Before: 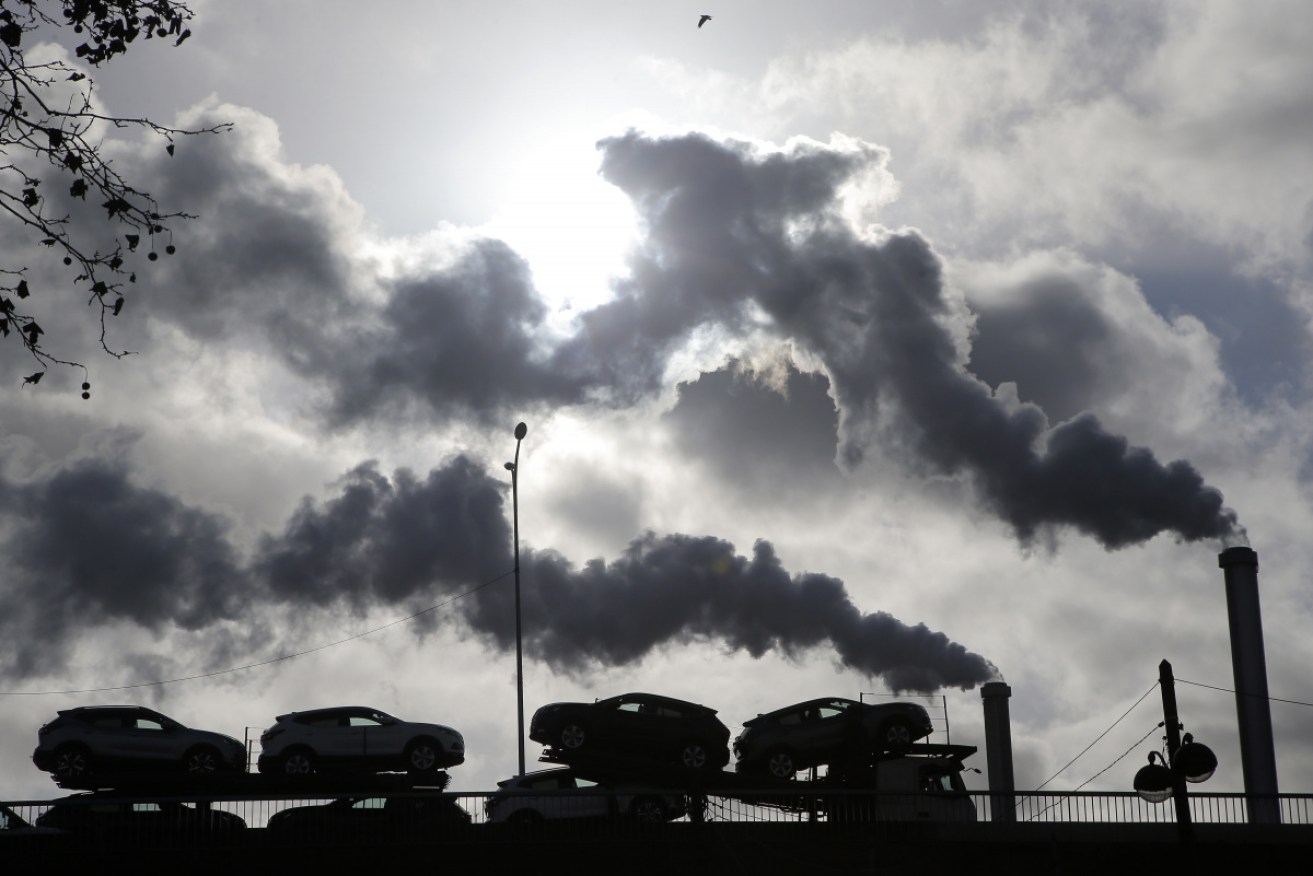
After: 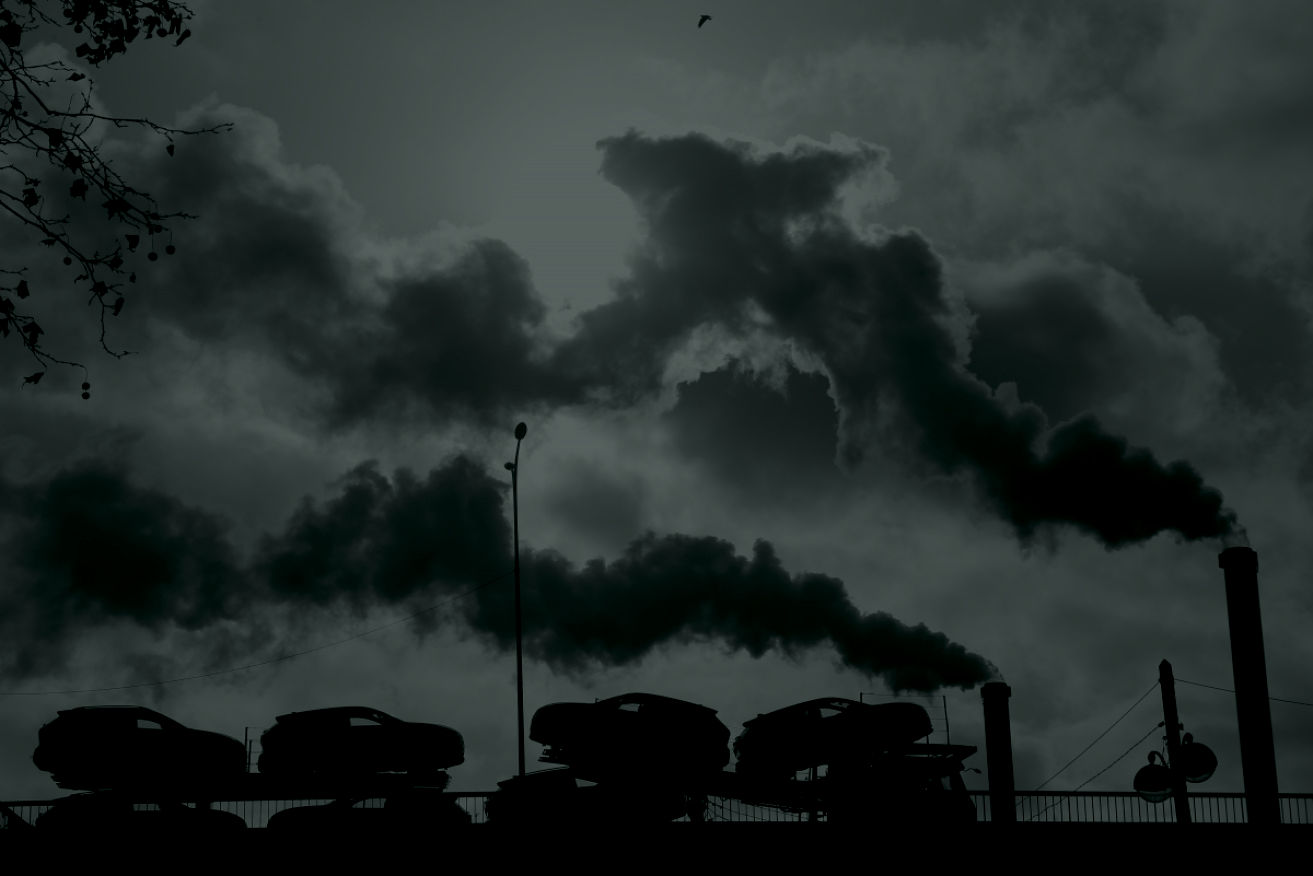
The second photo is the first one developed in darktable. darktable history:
exposure: black level correction -0.008, exposure 0.067 EV, compensate highlight preservation false
colorize: hue 90°, saturation 19%, lightness 1.59%, version 1
